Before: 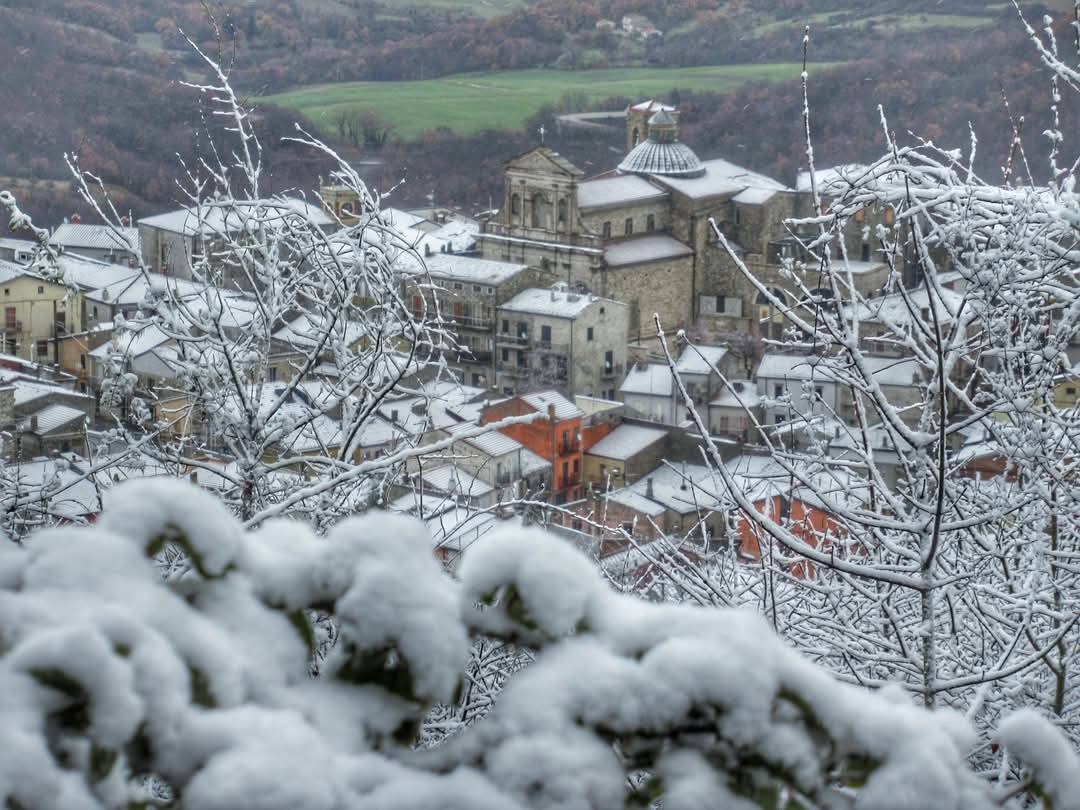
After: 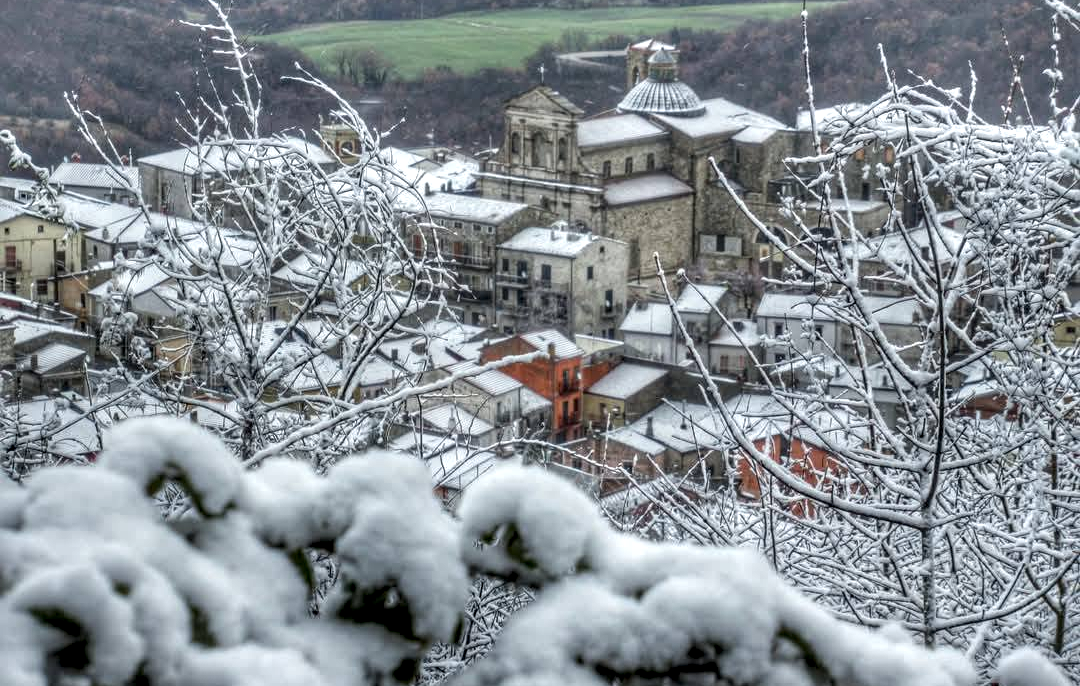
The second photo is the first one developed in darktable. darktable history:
local contrast: detail 153%
crop: top 7.615%, bottom 7.617%
